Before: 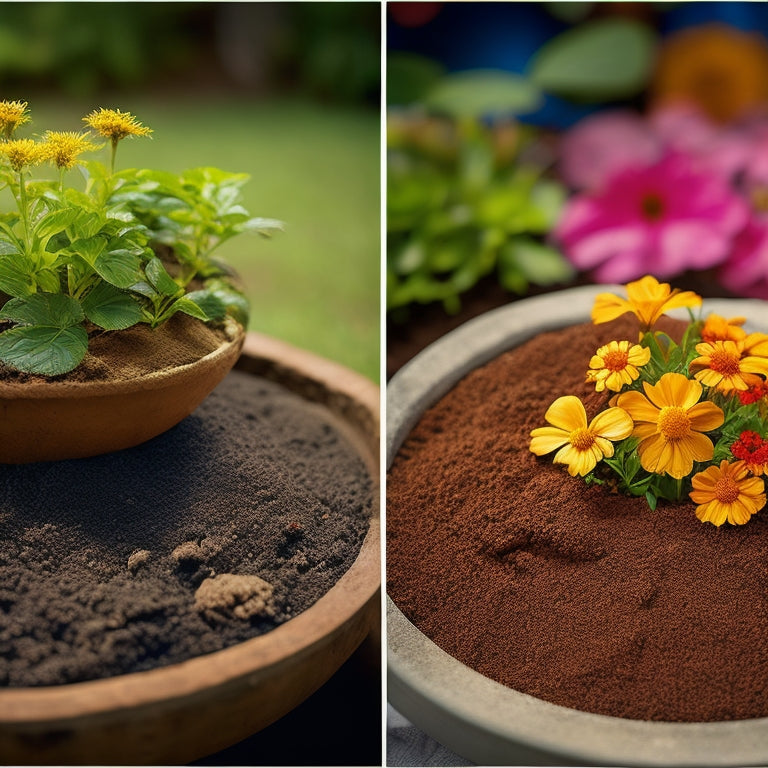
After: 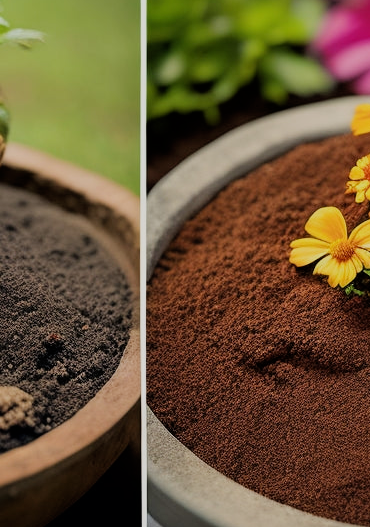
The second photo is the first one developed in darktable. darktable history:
crop: left 31.379%, top 24.658%, right 20.326%, bottom 6.628%
filmic rgb: black relative exposure -7.65 EV, white relative exposure 4.56 EV, hardness 3.61, contrast 1.05
